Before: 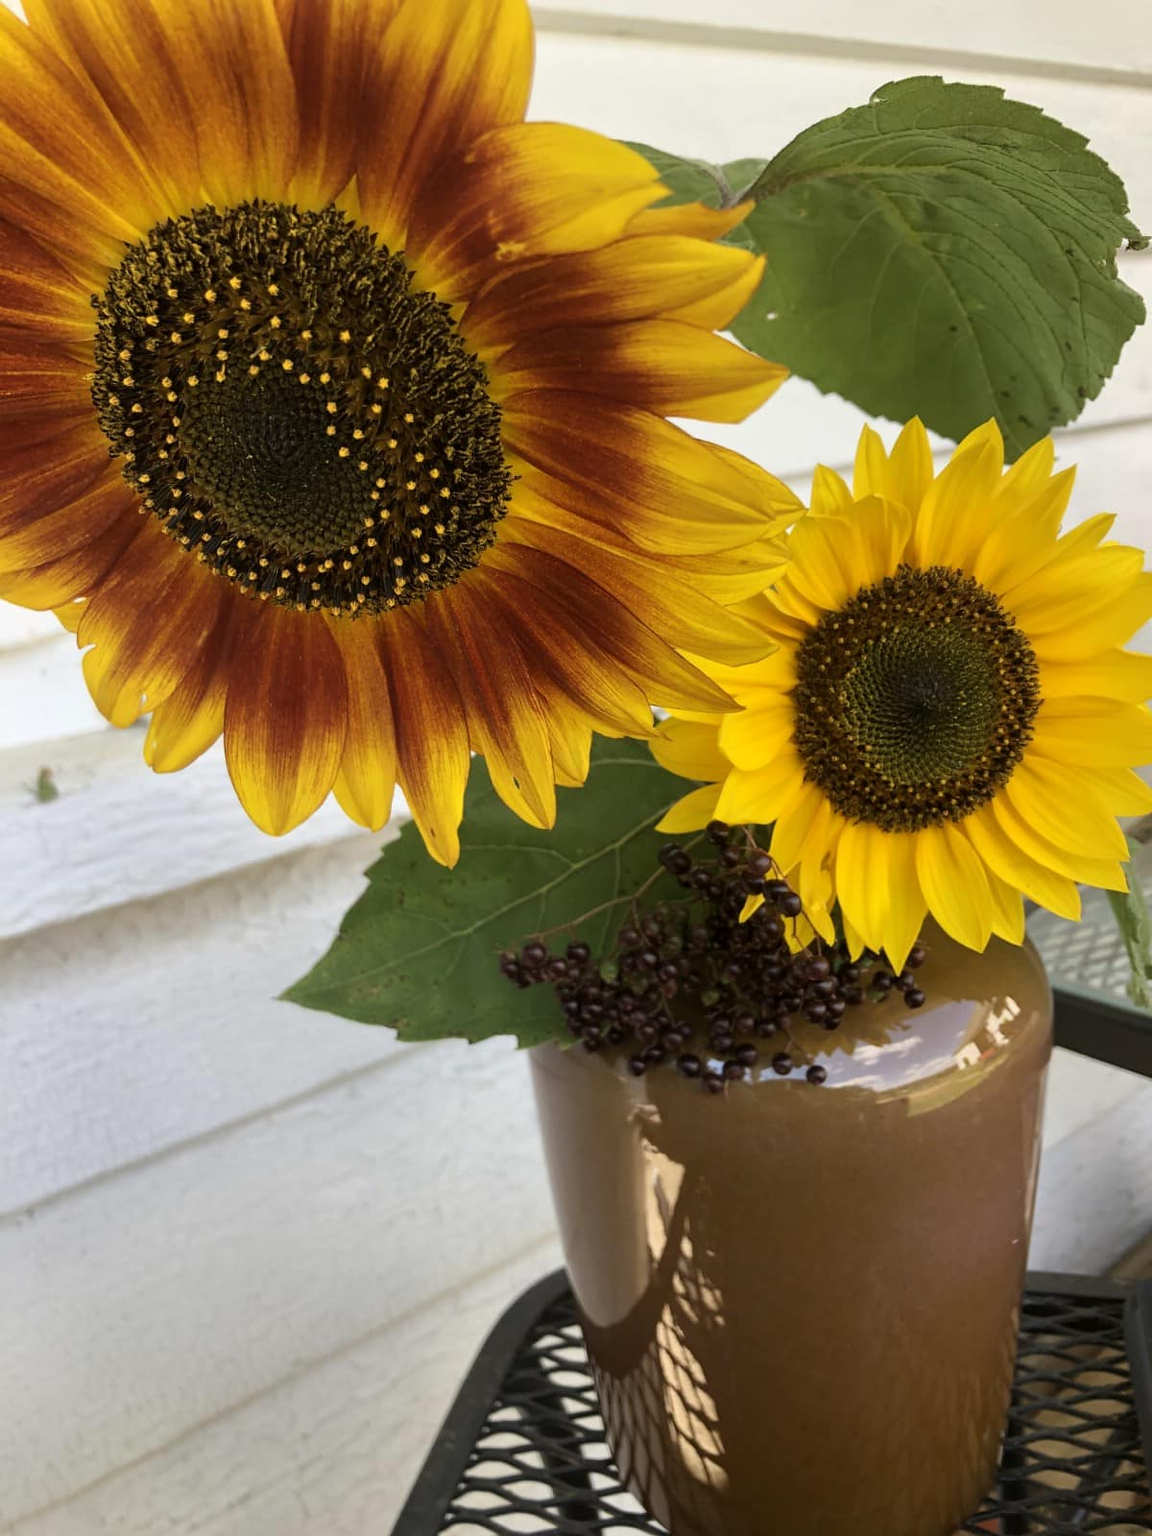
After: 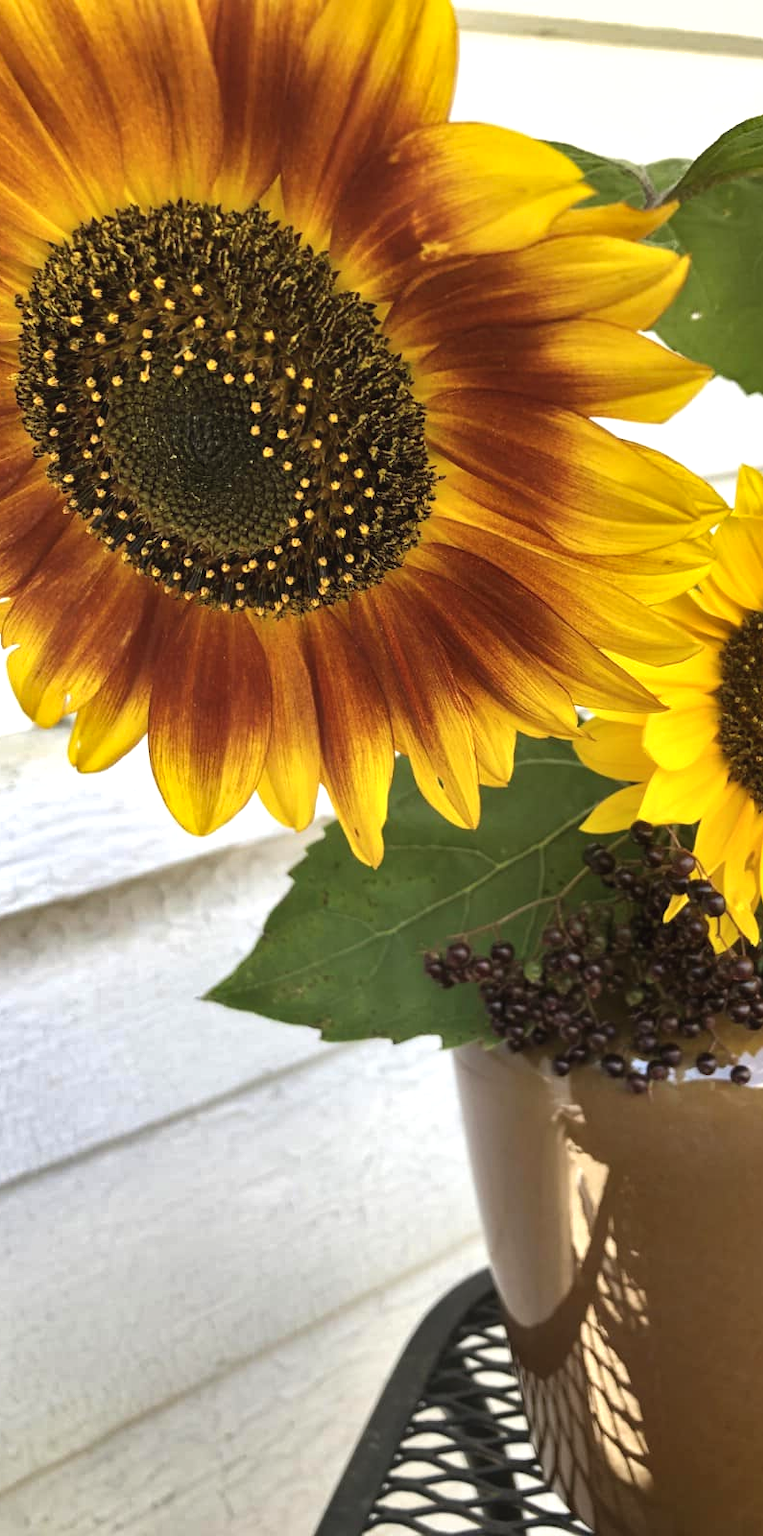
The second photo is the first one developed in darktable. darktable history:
tone equalizer: edges refinement/feathering 500, mask exposure compensation -1.57 EV, preserve details no
shadows and highlights: soften with gaussian
exposure: black level correction -0.002, exposure 0.531 EV, compensate highlight preservation false
crop and rotate: left 6.619%, right 27.102%
